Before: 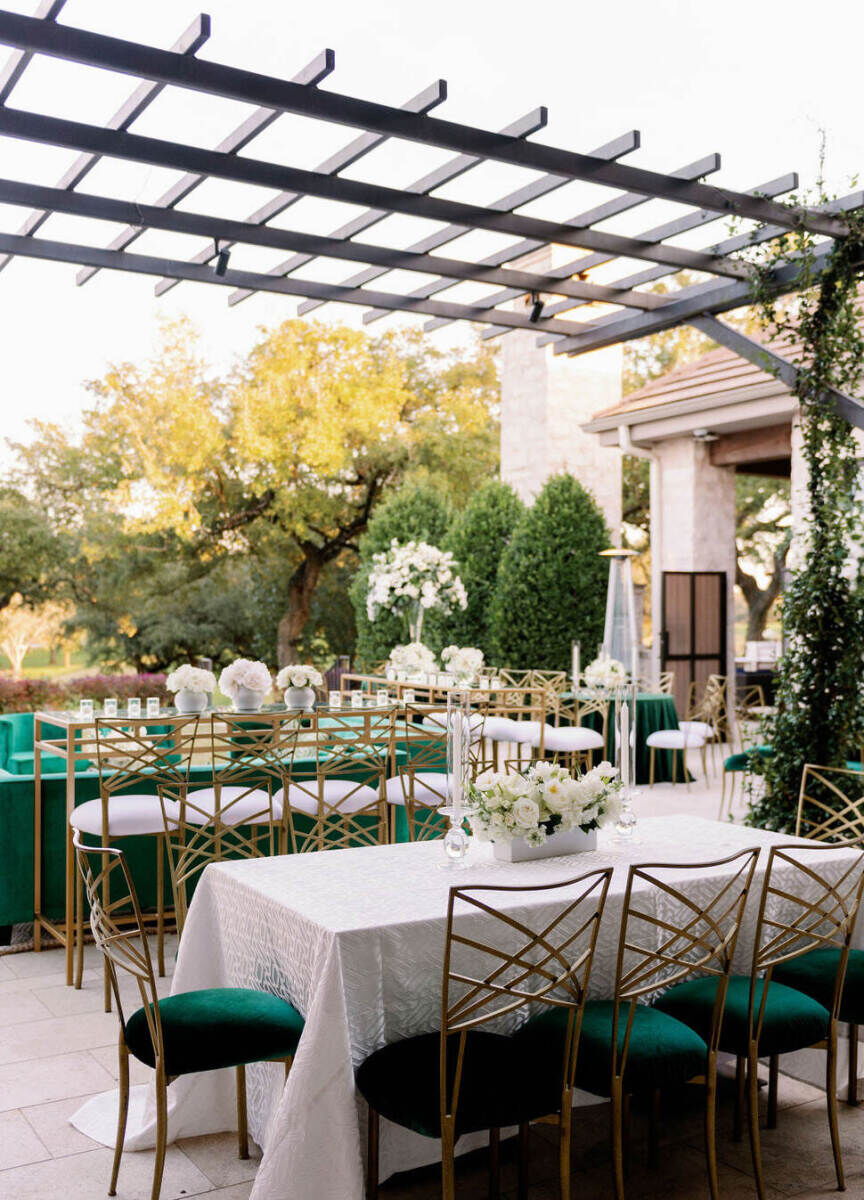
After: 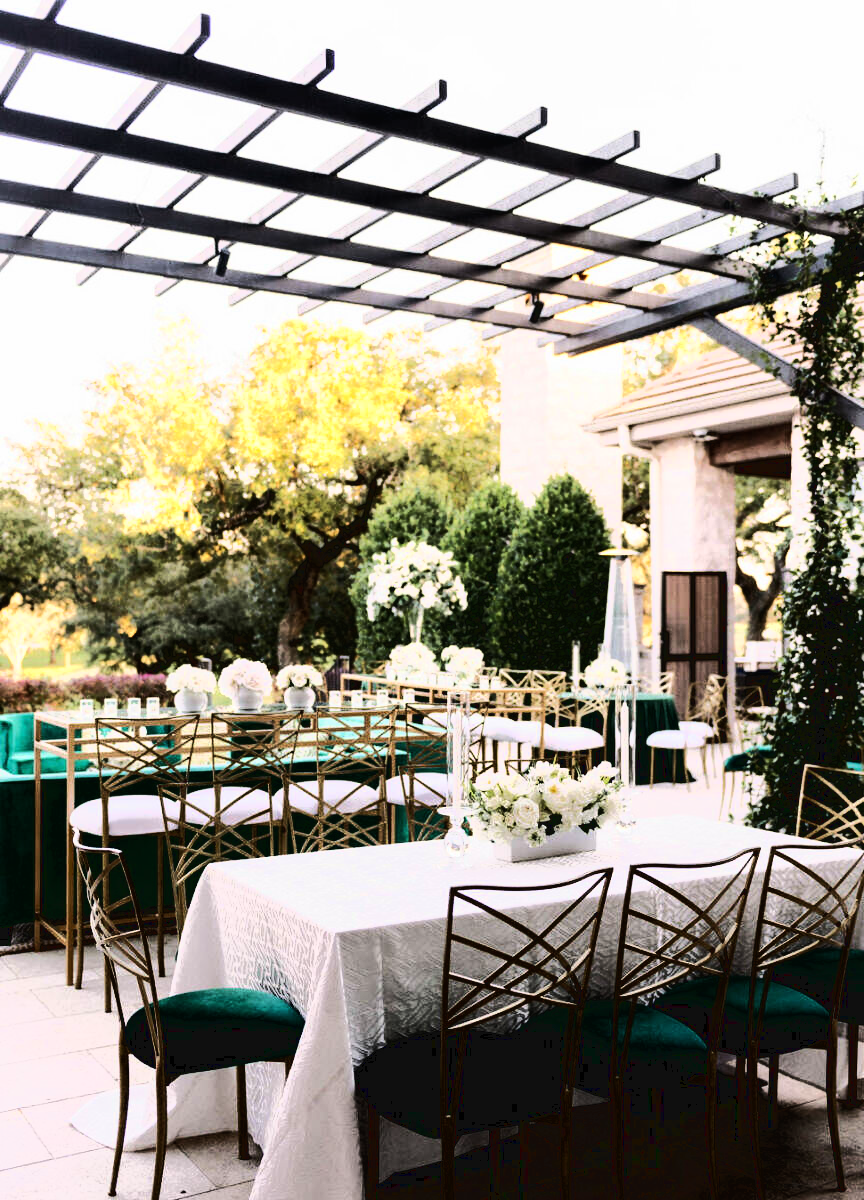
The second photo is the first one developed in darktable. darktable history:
tone curve: curves: ch0 [(0, 0) (0.003, 0.043) (0.011, 0.043) (0.025, 0.035) (0.044, 0.042) (0.069, 0.035) (0.1, 0.03) (0.136, 0.017) (0.177, 0.03) (0.224, 0.06) (0.277, 0.118) (0.335, 0.189) (0.399, 0.297) (0.468, 0.483) (0.543, 0.631) (0.623, 0.746) (0.709, 0.823) (0.801, 0.944) (0.898, 0.966) (1, 1)]
